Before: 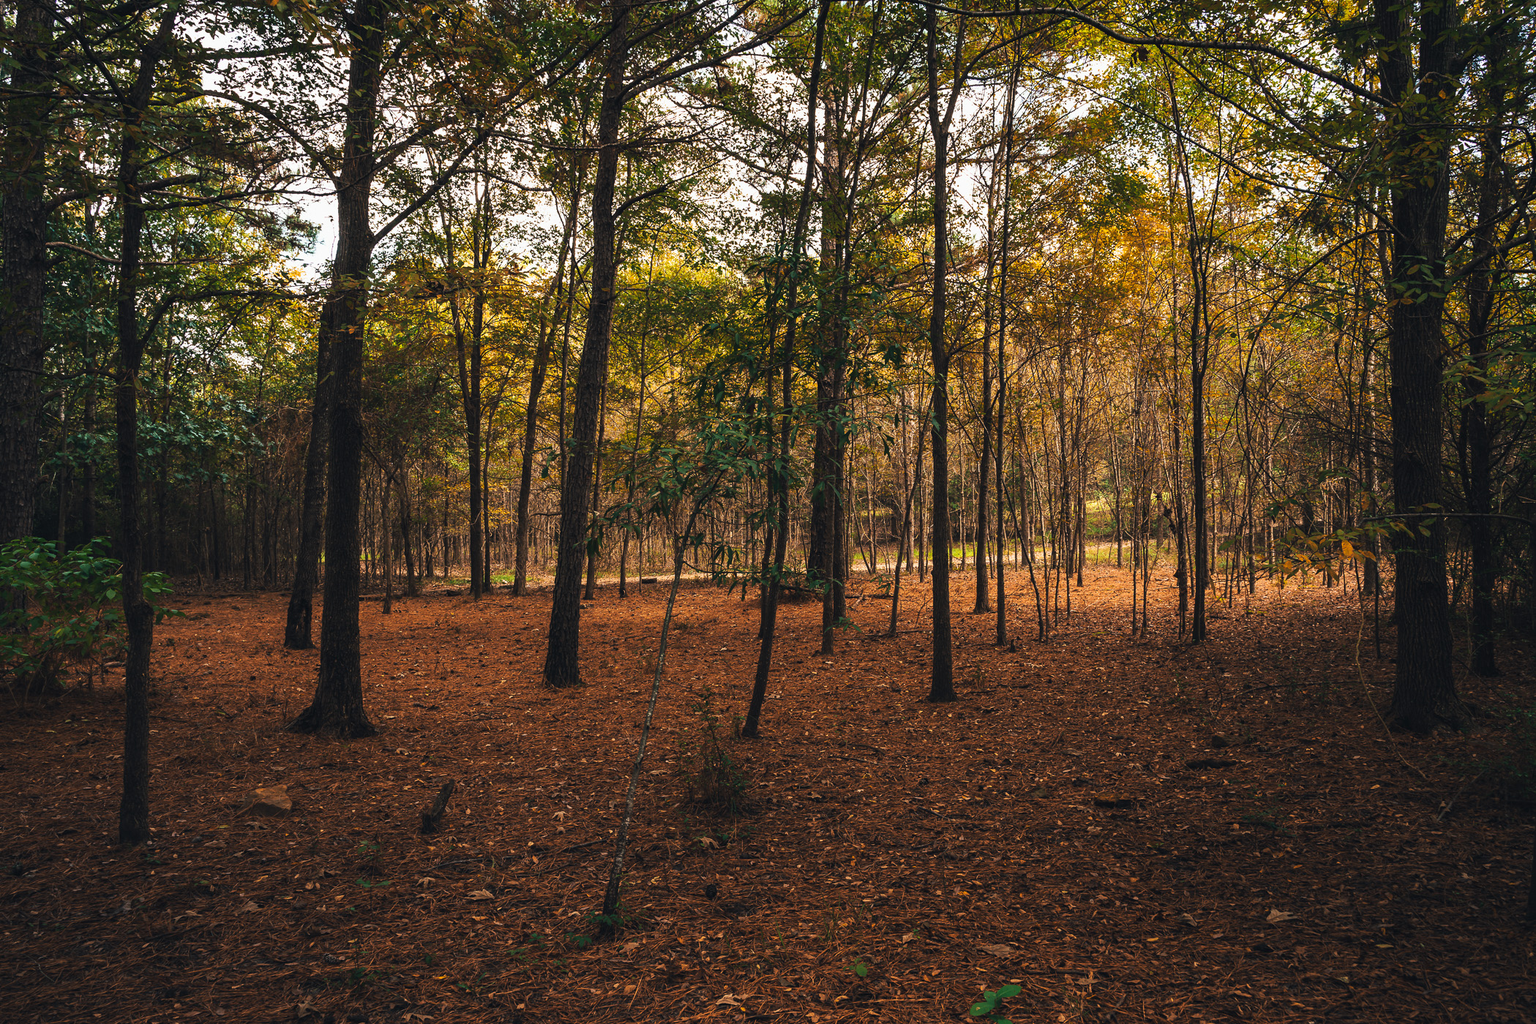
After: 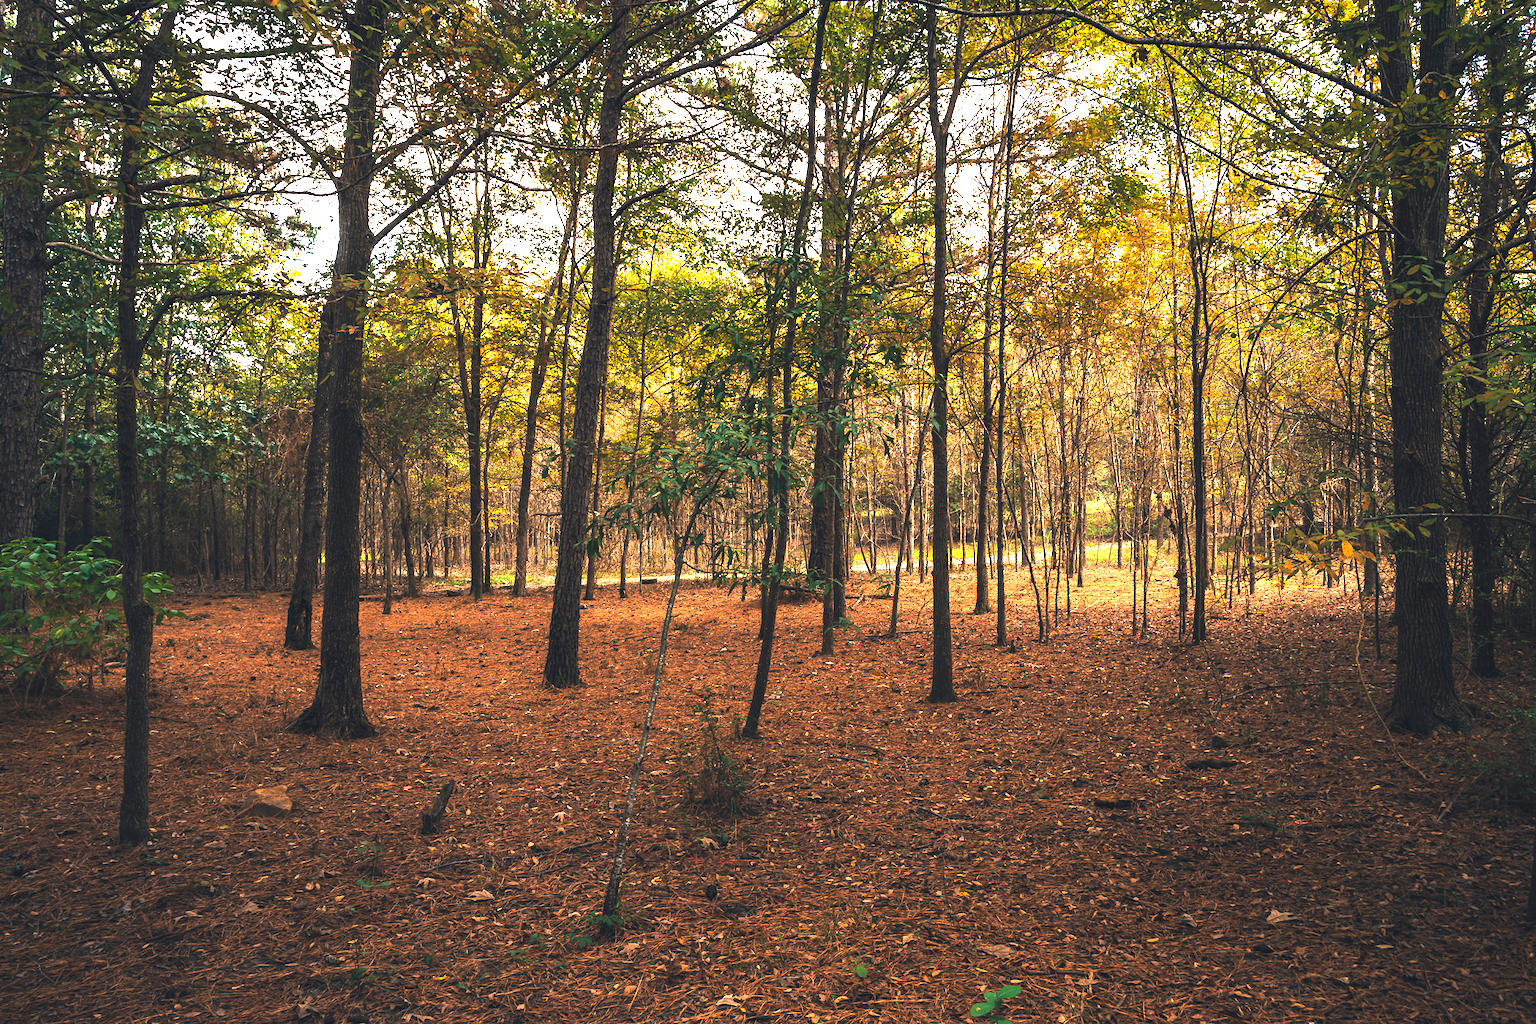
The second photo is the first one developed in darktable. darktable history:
exposure: exposure 0.66 EV, compensate exposure bias true, compensate highlight preservation false
